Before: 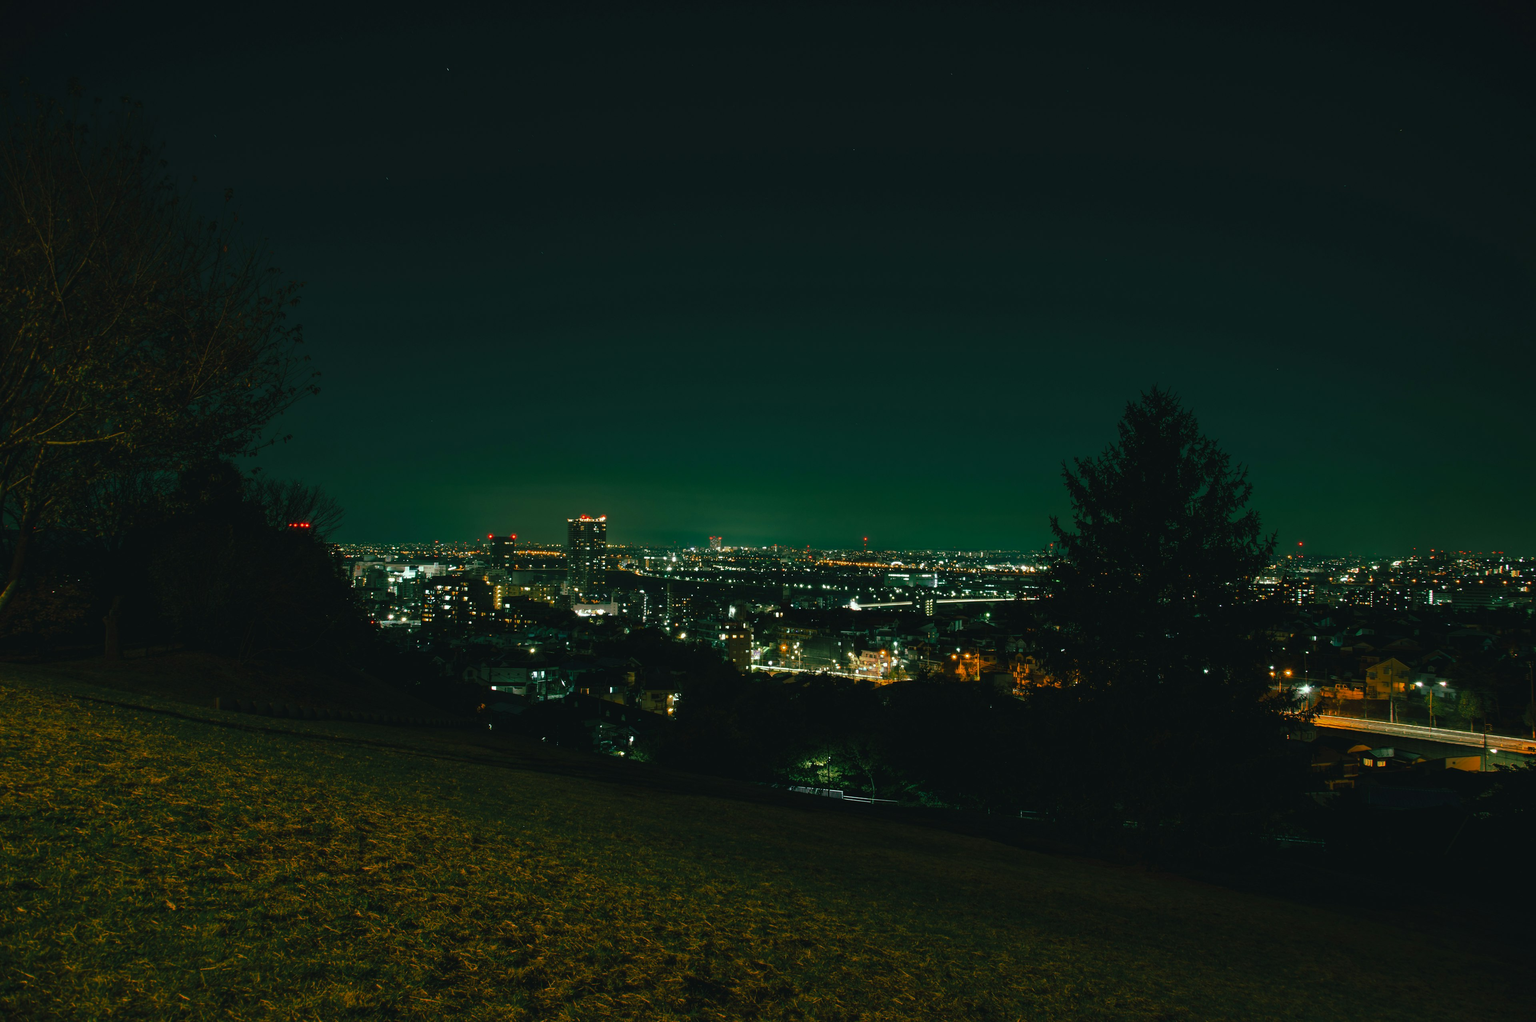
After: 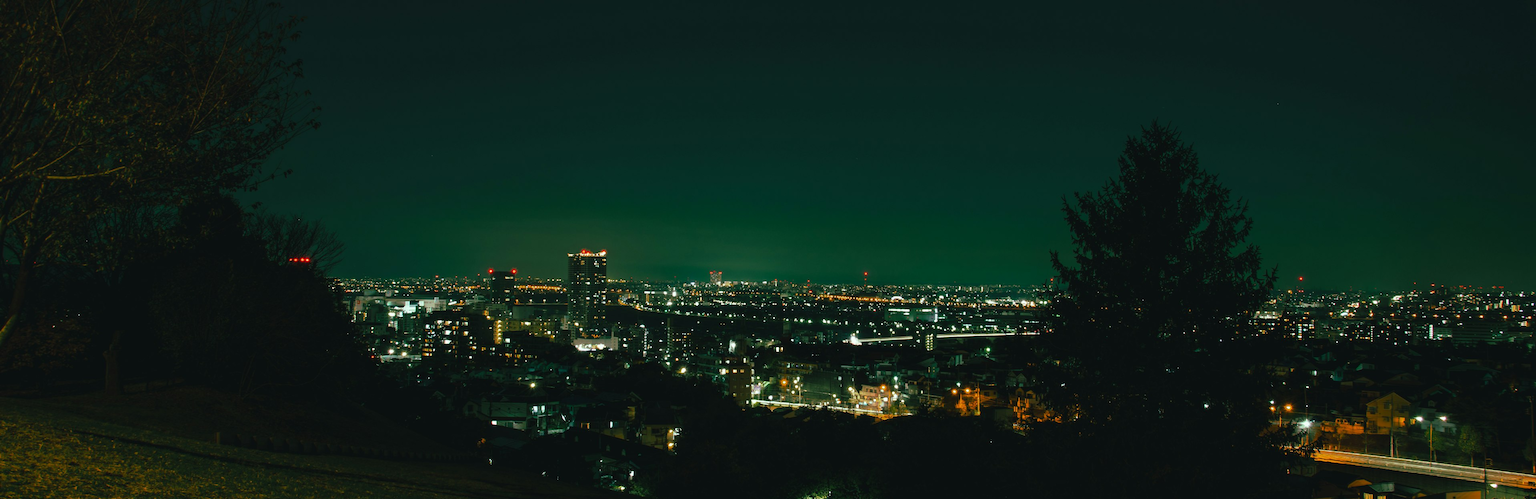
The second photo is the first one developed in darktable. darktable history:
crop and rotate: top 25.993%, bottom 25.14%
